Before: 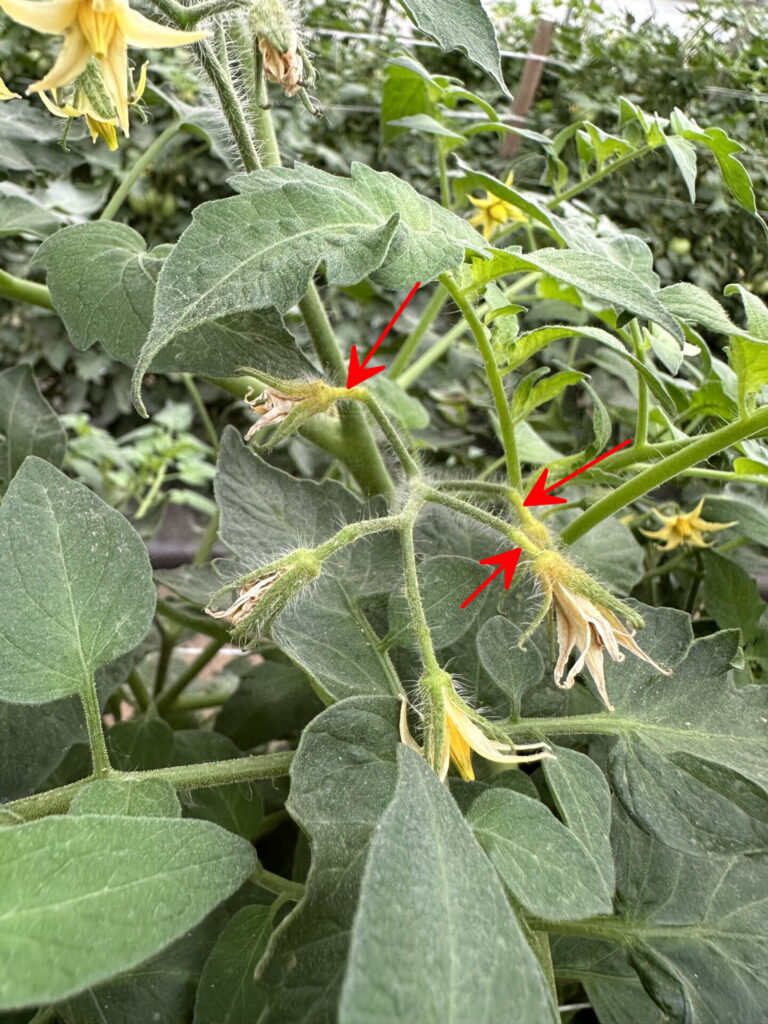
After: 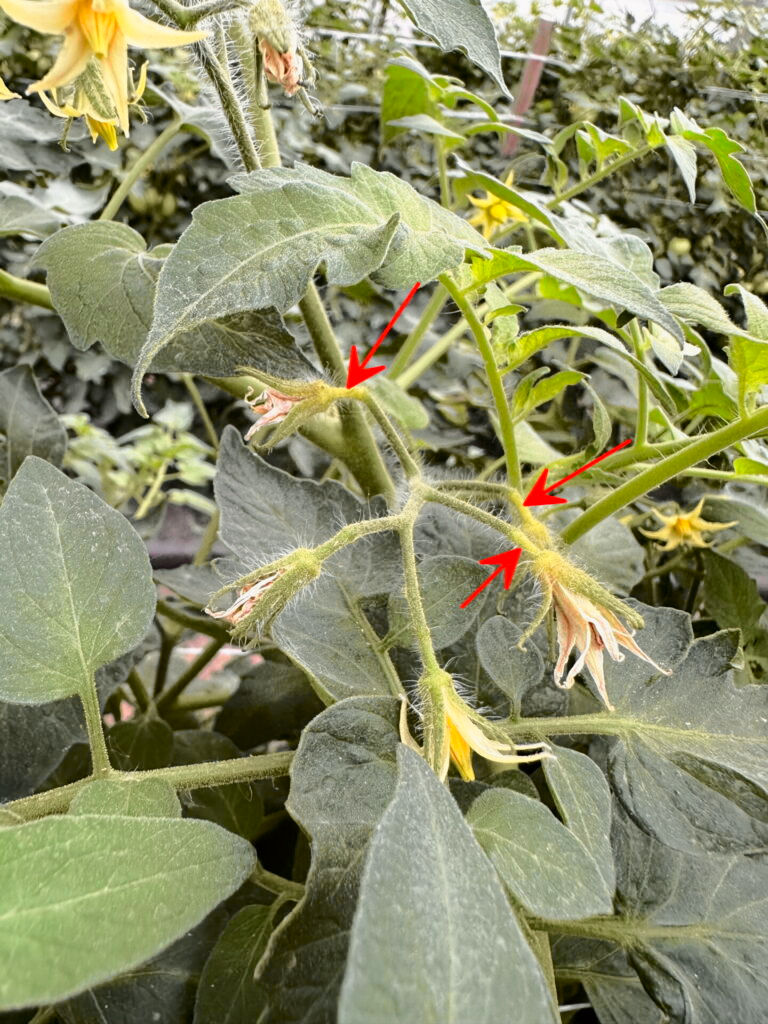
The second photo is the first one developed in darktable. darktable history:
tone curve: curves: ch0 [(0, 0) (0.104, 0.061) (0.239, 0.201) (0.327, 0.317) (0.401, 0.443) (0.489, 0.566) (0.65, 0.68) (0.832, 0.858) (1, 0.977)]; ch1 [(0, 0) (0.161, 0.092) (0.35, 0.33) (0.379, 0.401) (0.447, 0.476) (0.495, 0.499) (0.515, 0.518) (0.534, 0.557) (0.602, 0.625) (0.712, 0.706) (1, 1)]; ch2 [(0, 0) (0.359, 0.372) (0.437, 0.437) (0.502, 0.501) (0.55, 0.534) (0.592, 0.601) (0.647, 0.64) (1, 1)], color space Lab, independent channels, preserve colors none
